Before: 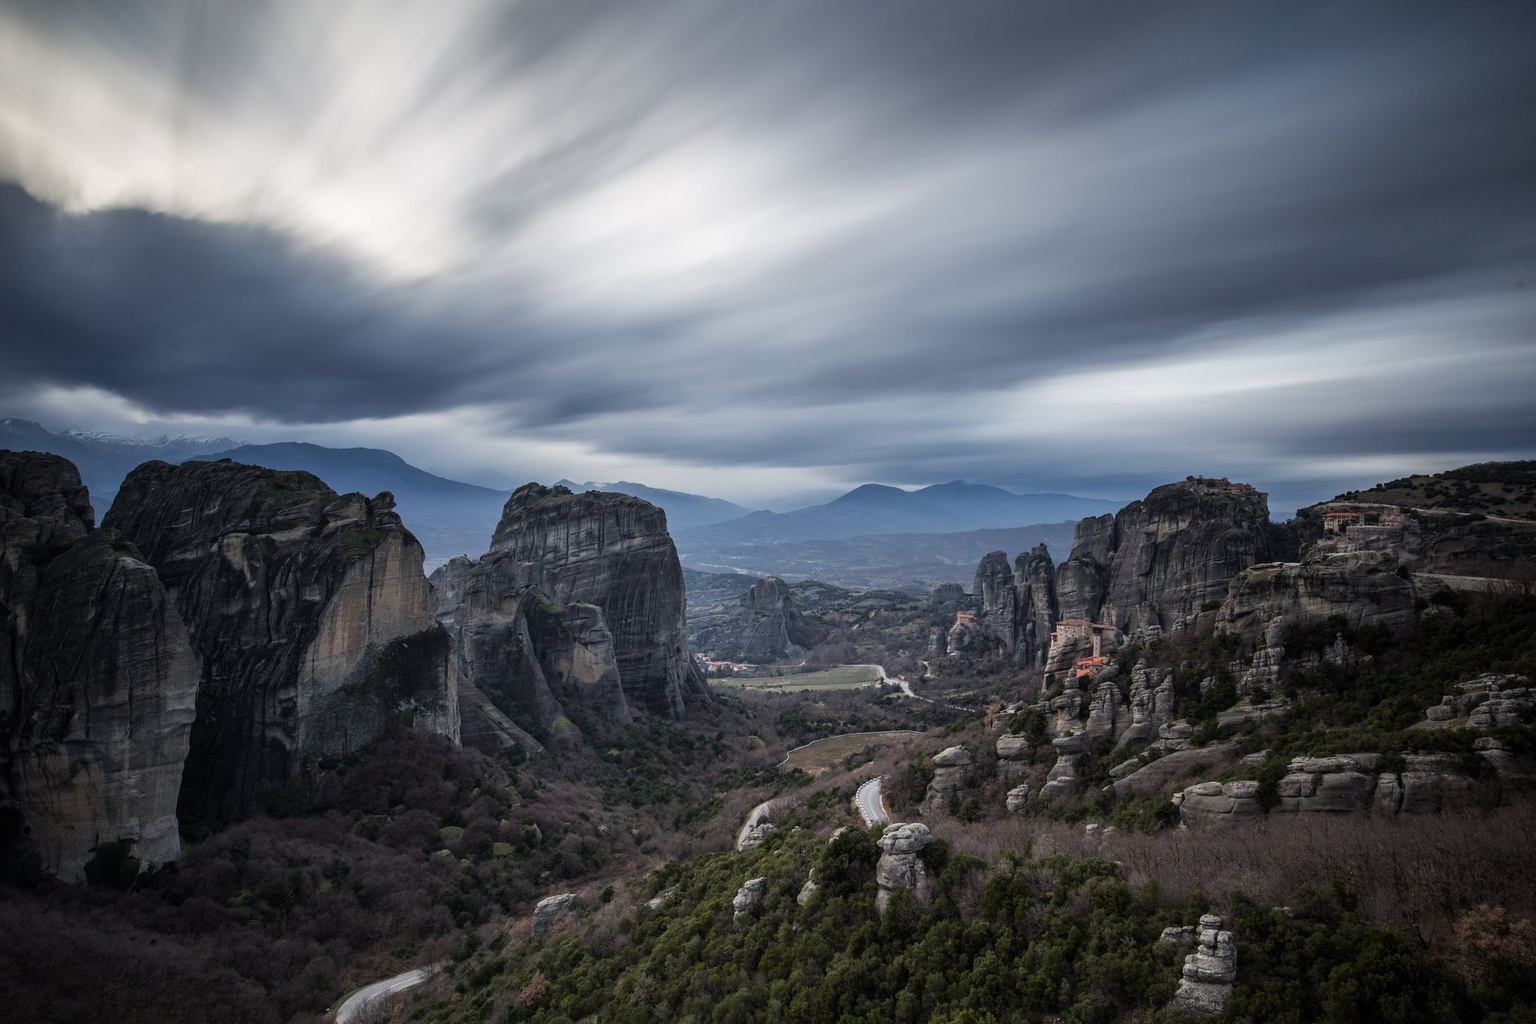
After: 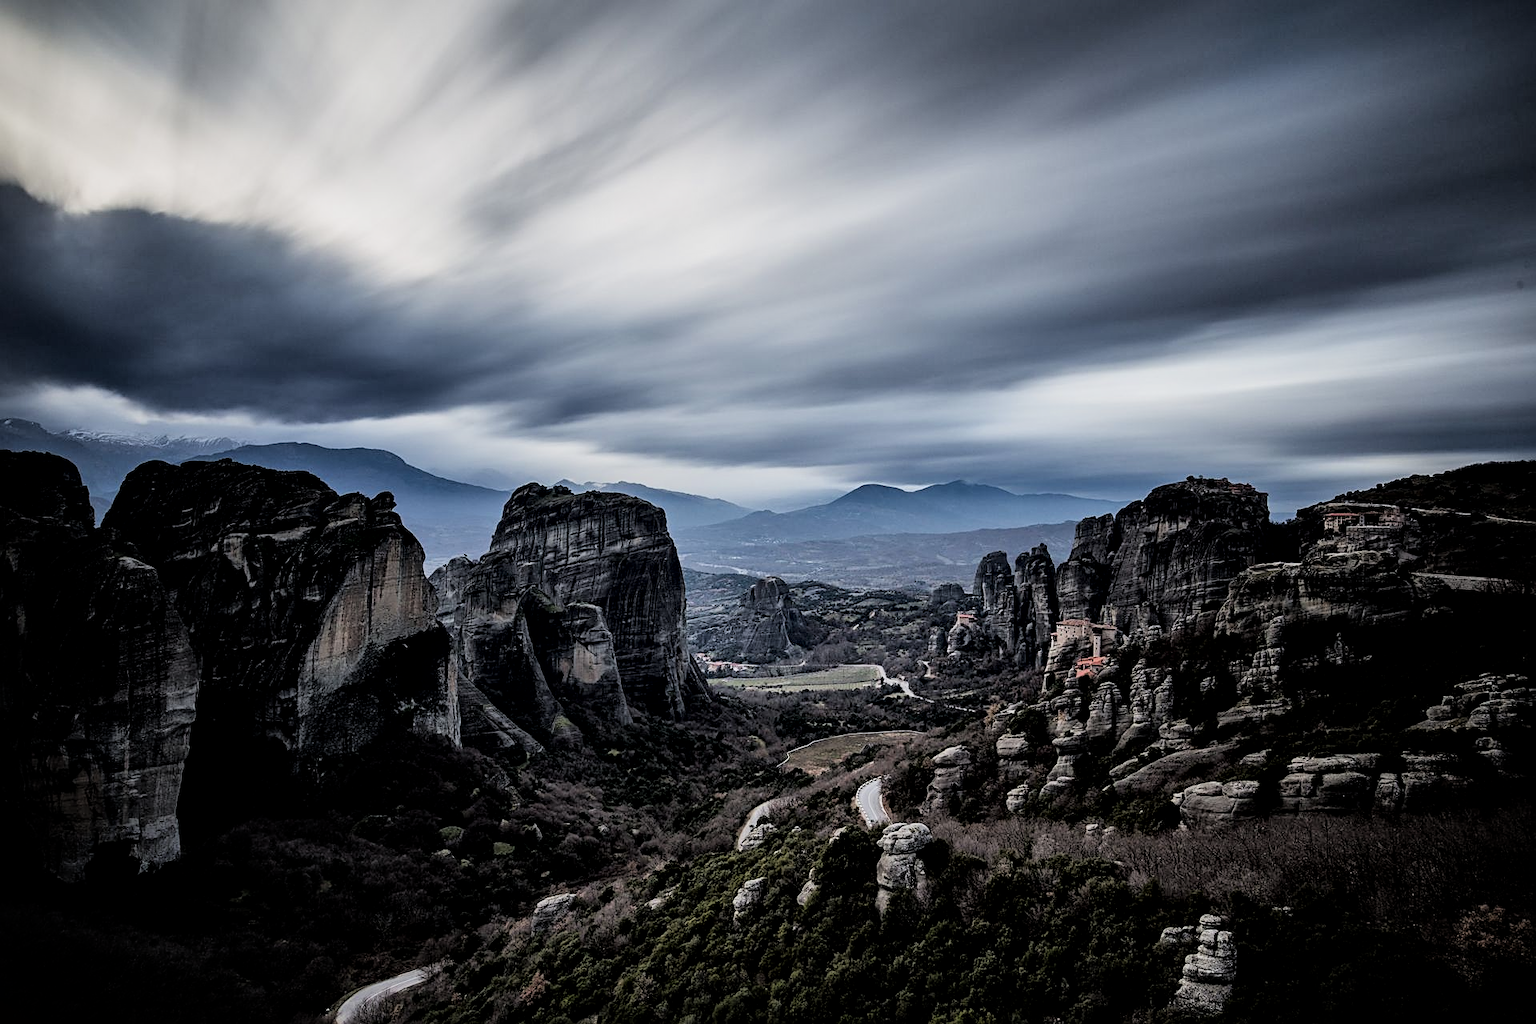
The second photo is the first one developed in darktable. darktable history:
local contrast: mode bilateral grid, contrast 50, coarseness 50, detail 150%, midtone range 0.2
sharpen: on, module defaults
filmic rgb: black relative exposure -5 EV, hardness 2.88, contrast 1.3
